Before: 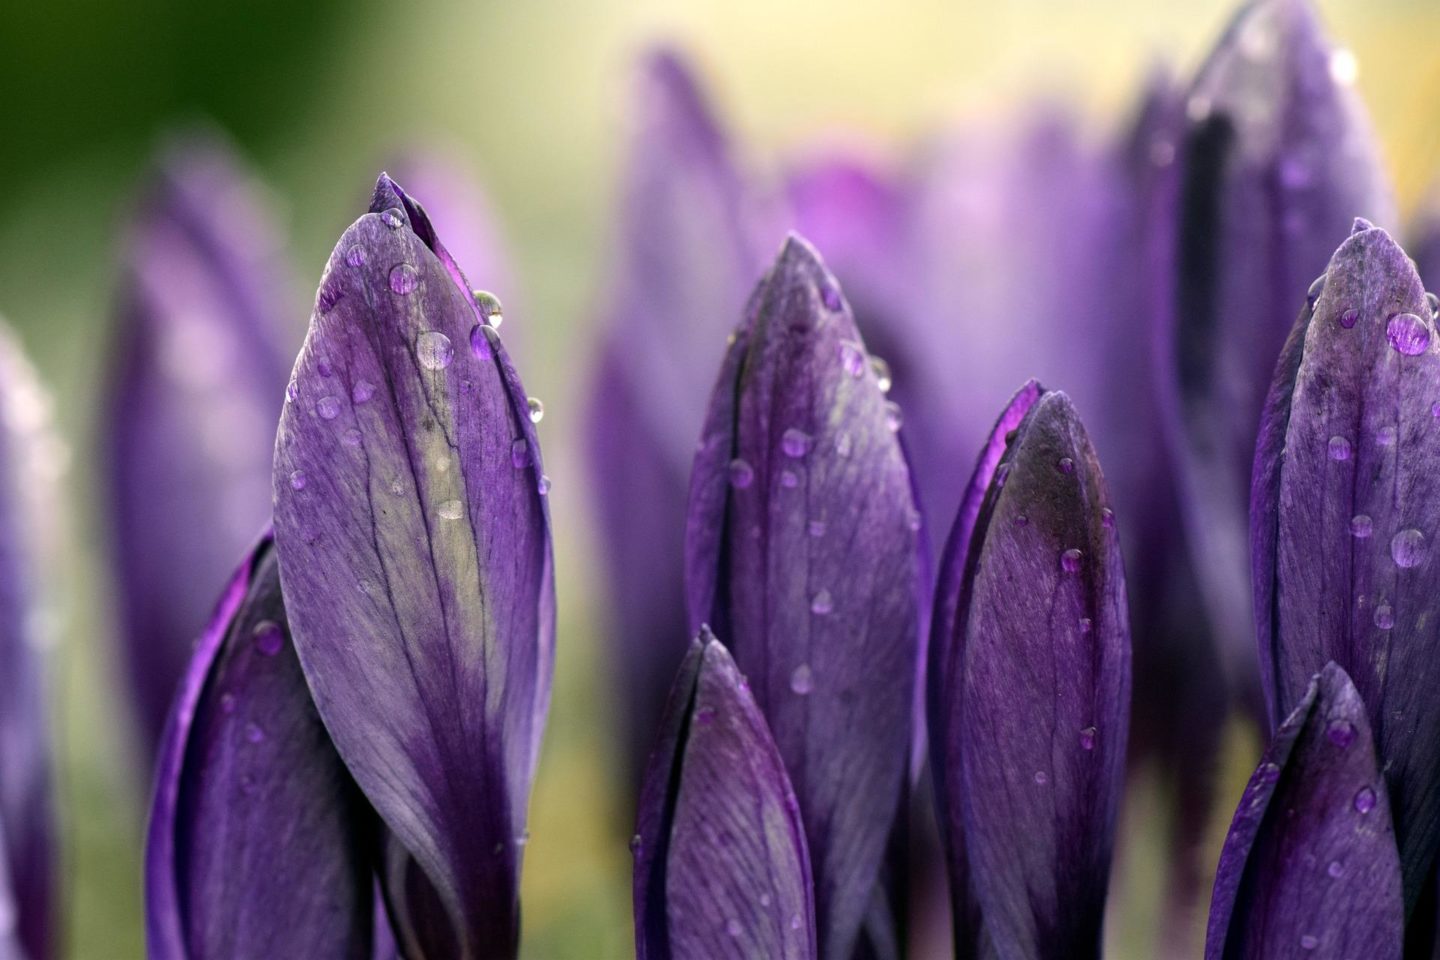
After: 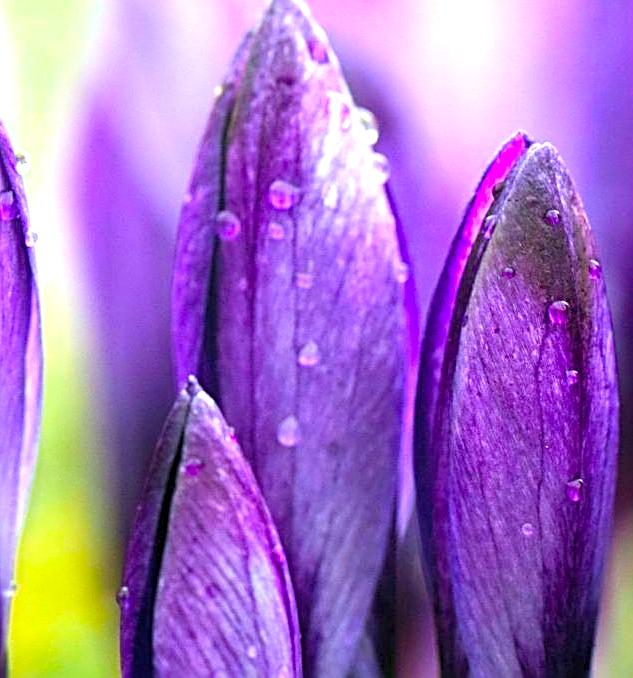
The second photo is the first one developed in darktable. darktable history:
contrast brightness saturation: brightness 0.094, saturation 0.194
crop: left 35.664%, top 25.935%, right 20.207%, bottom 3.398%
sharpen: radius 2.8, amount 0.708
color balance rgb: highlights gain › luminance 19.919%, highlights gain › chroma 2.792%, highlights gain › hue 171.05°, perceptual saturation grading › global saturation 25.078%, global vibrance 33.167%
exposure: black level correction 0, exposure 1.101 EV, compensate exposure bias true, compensate highlight preservation false
